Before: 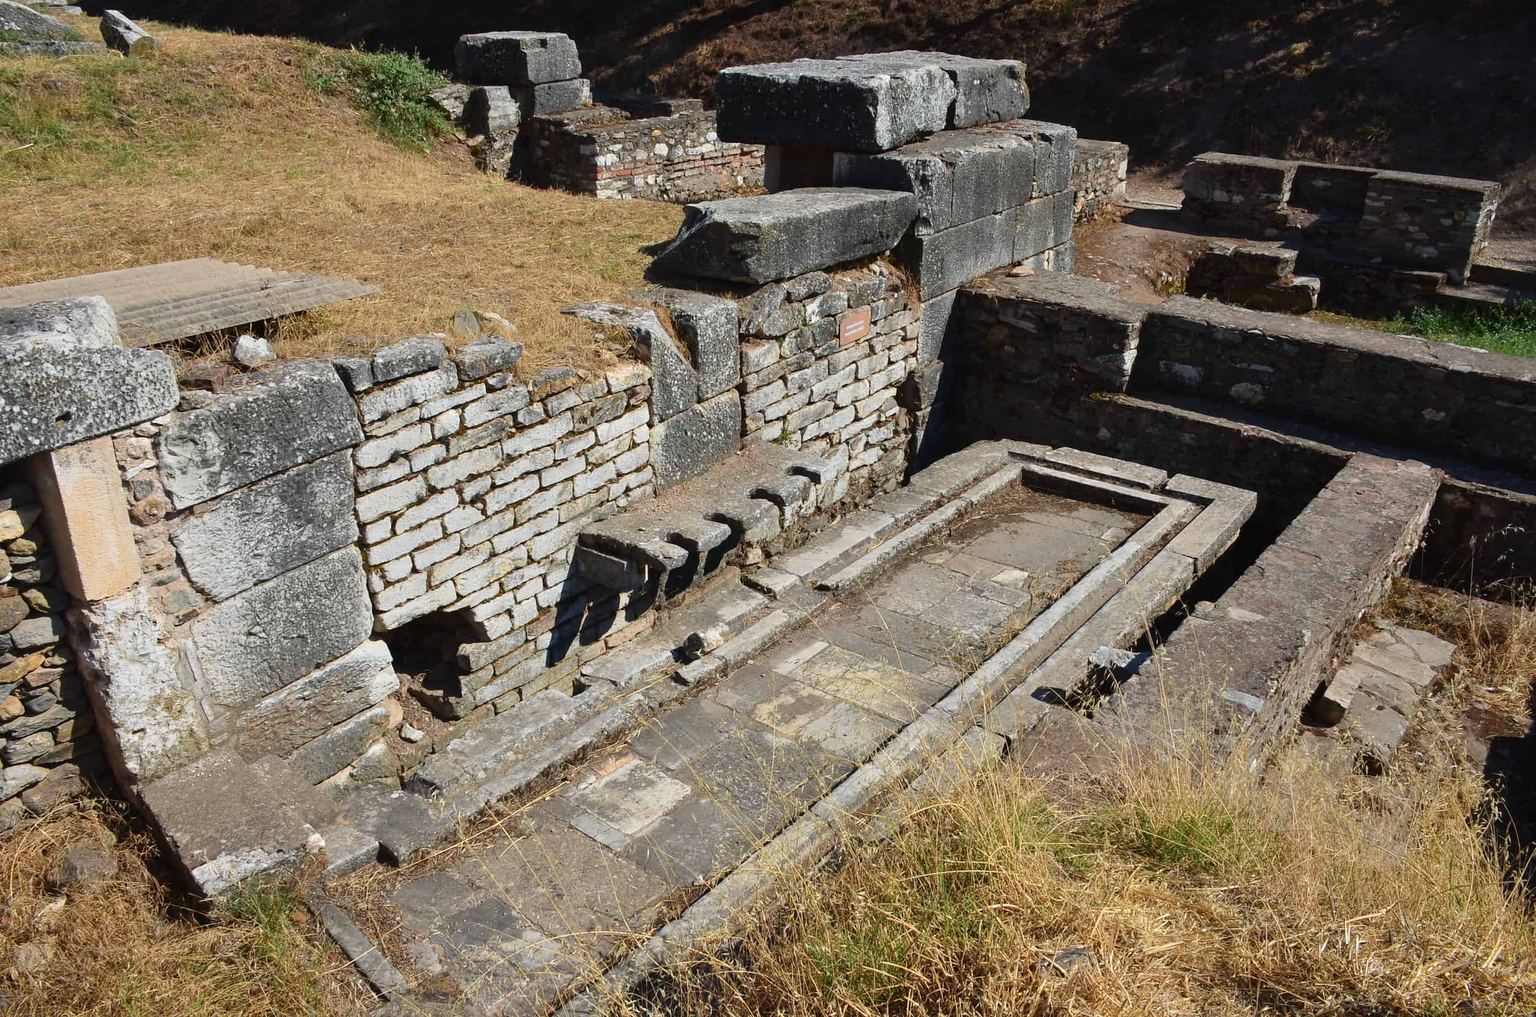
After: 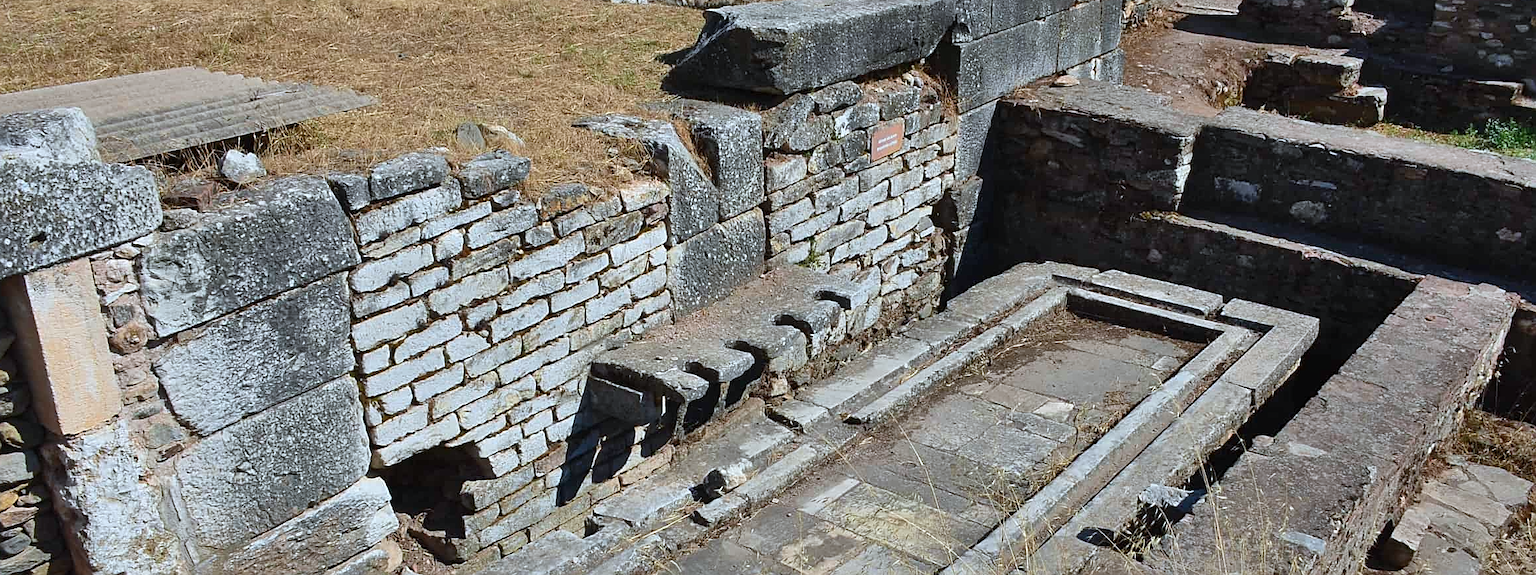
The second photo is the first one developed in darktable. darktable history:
levels: mode automatic, levels [0, 0.498, 0.996]
sharpen: on, module defaults
shadows and highlights: highlights color adjustment 73.71%, soften with gaussian
crop: left 1.847%, top 19.265%, right 4.96%, bottom 28.011%
color correction: highlights a* -3.78, highlights b* -10.94
